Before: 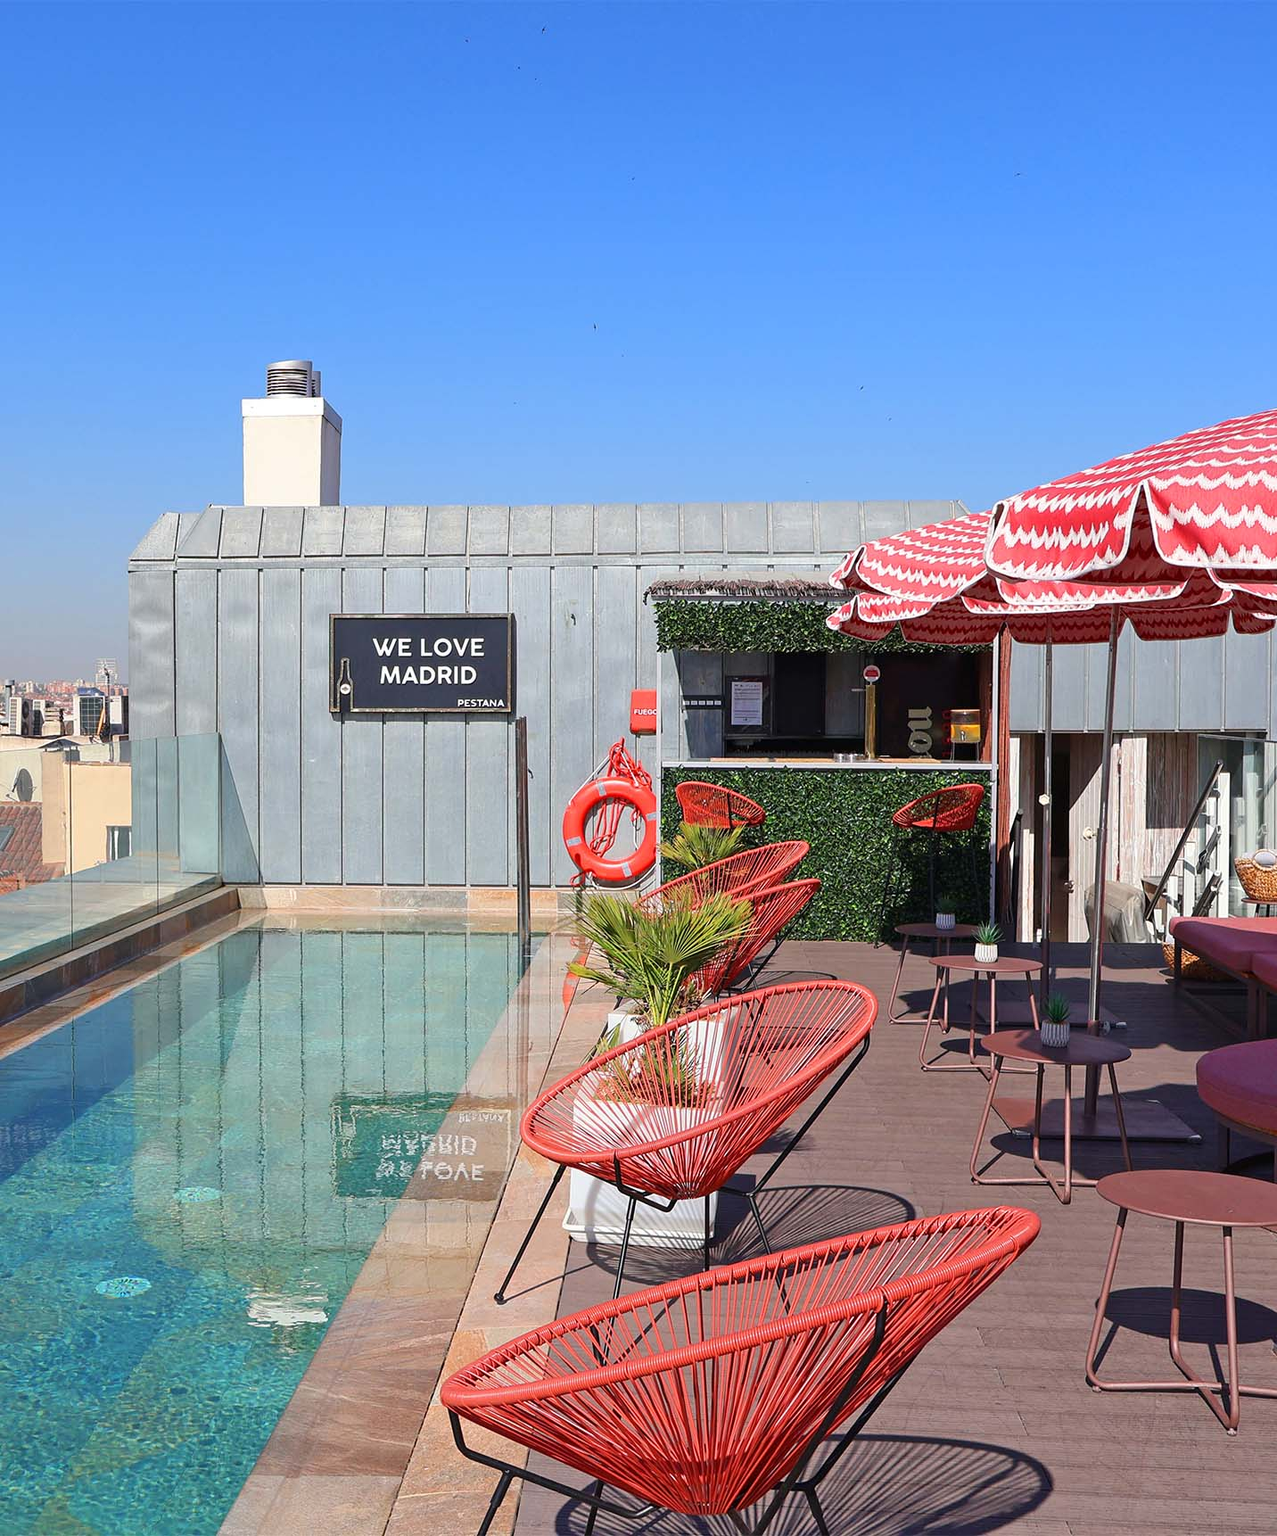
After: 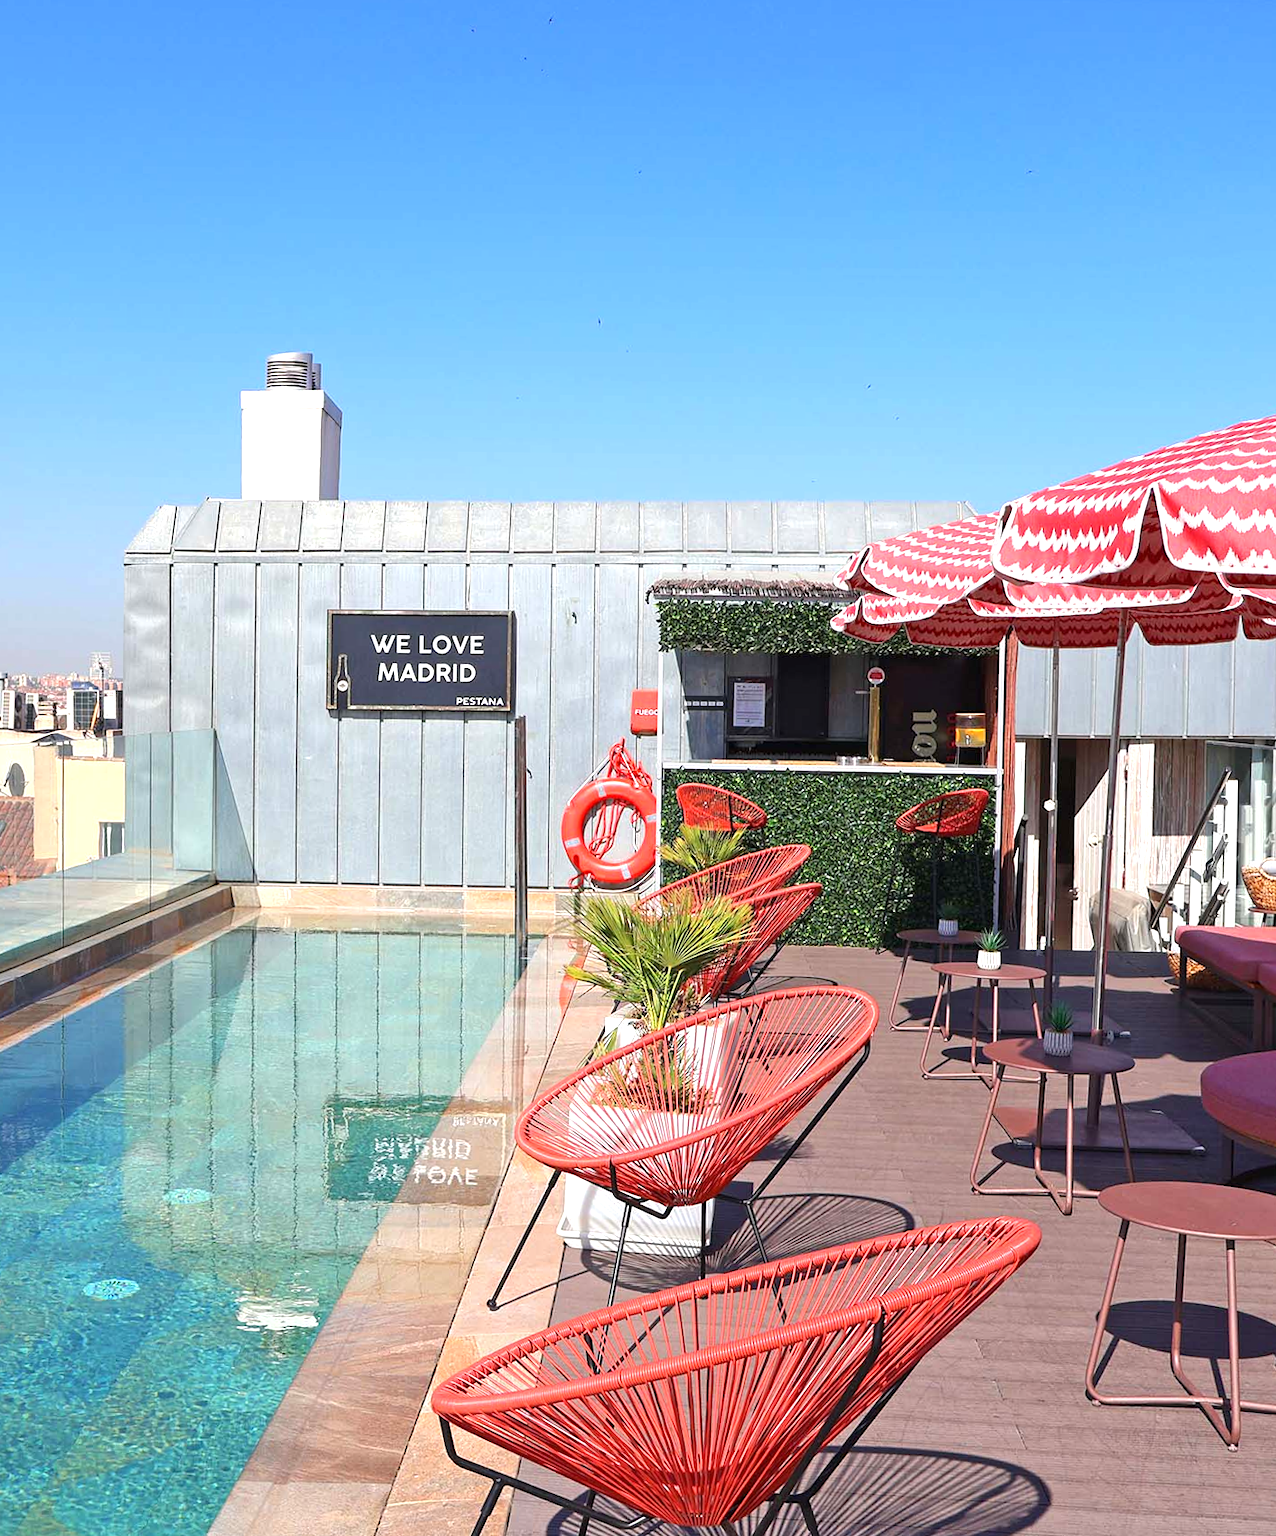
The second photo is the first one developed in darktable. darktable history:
exposure: exposure 0.604 EV, compensate exposure bias true, compensate highlight preservation false
crop and rotate: angle -0.613°
